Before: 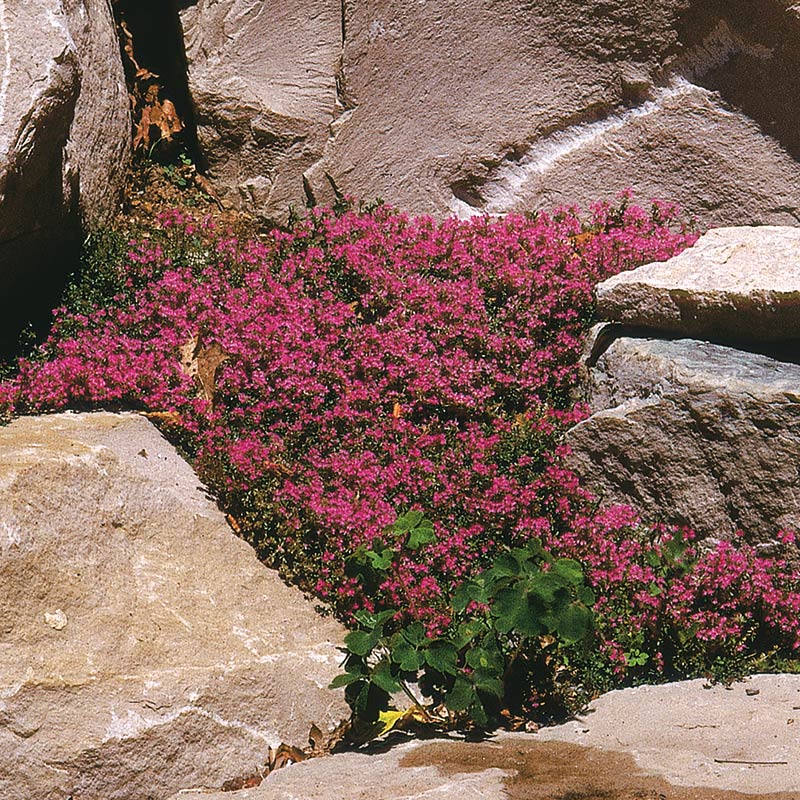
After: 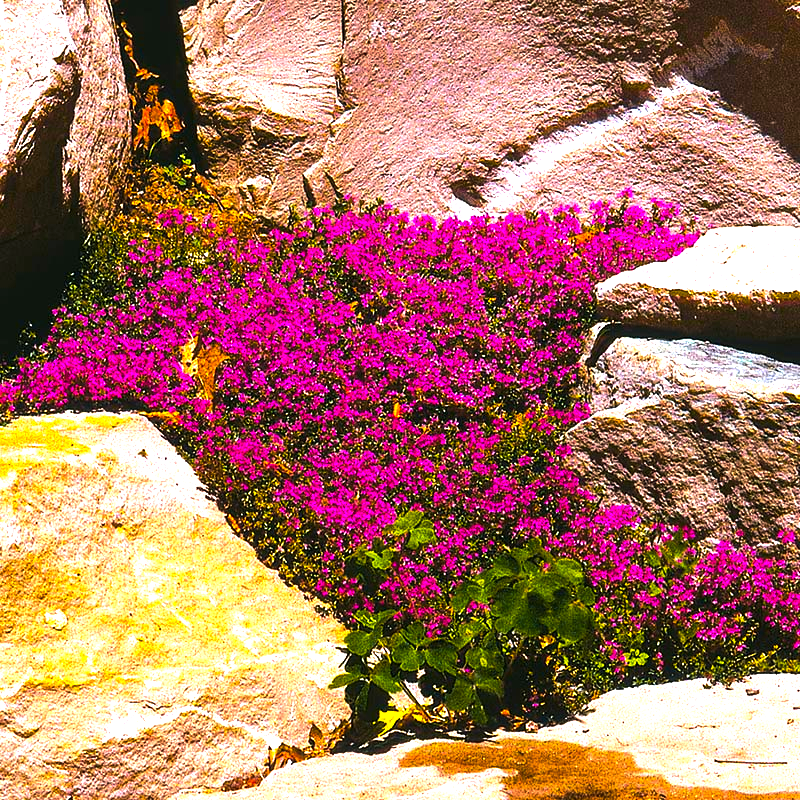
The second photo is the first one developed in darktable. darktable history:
local contrast: highlights 100%, shadows 100%, detail 120%, midtone range 0.2
contrast brightness saturation: saturation -0.05
color balance rgb: linear chroma grading › highlights 100%, linear chroma grading › global chroma 23.41%, perceptual saturation grading › global saturation 35.38%, hue shift -10.68°, perceptual brilliance grading › highlights 47.25%, perceptual brilliance grading › mid-tones 22.2%, perceptual brilliance grading › shadows -5.93%
